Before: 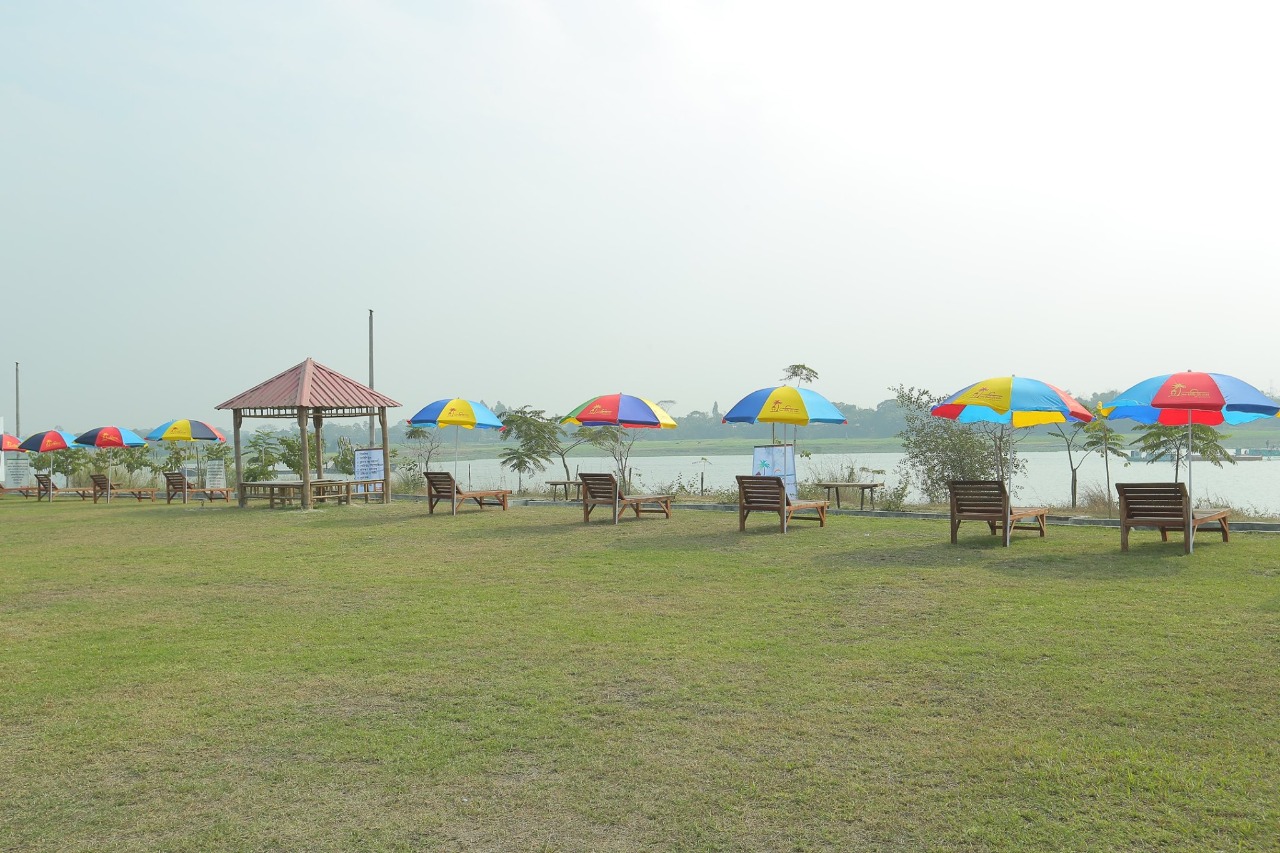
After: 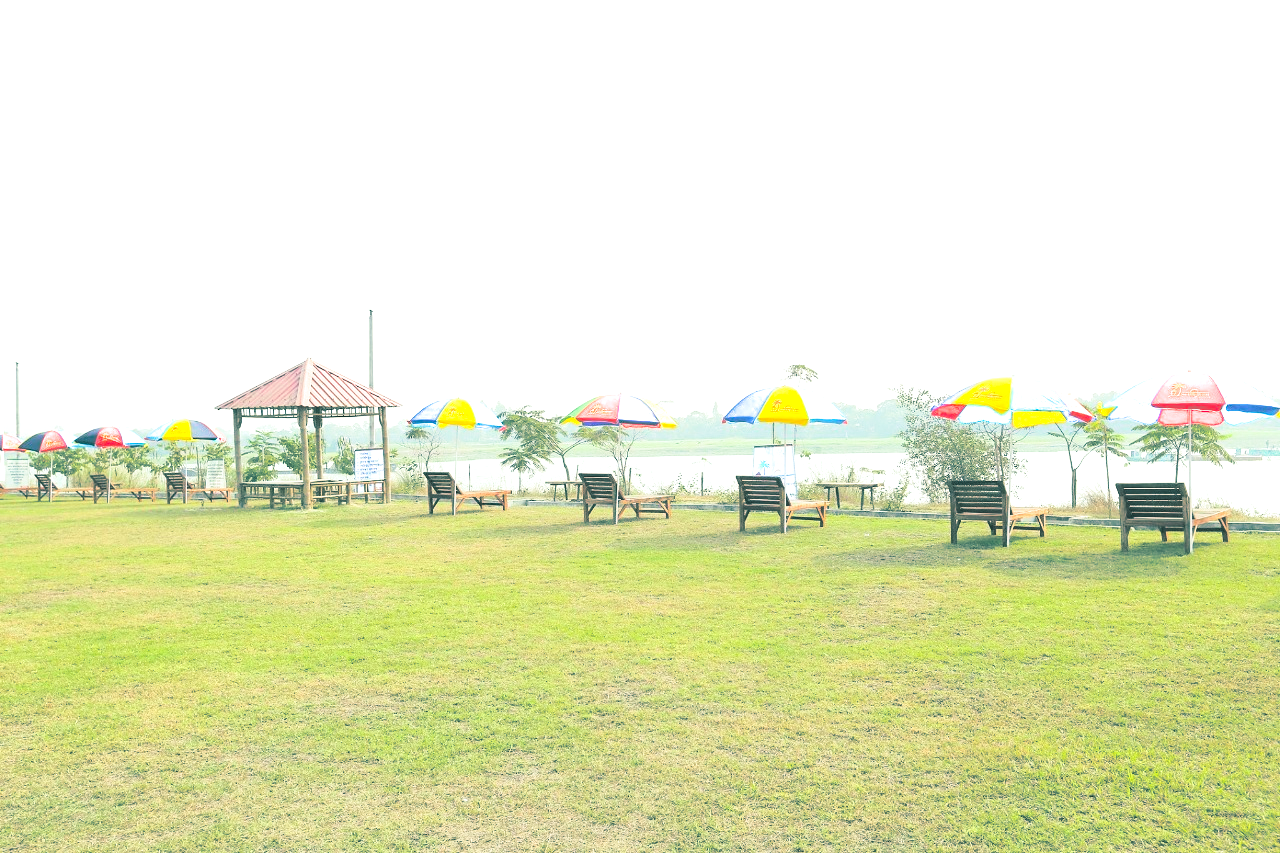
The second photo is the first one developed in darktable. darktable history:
split-toning: shadows › hue 186.43°, highlights › hue 49.29°, compress 30.29%
contrast brightness saturation: contrast 0.23, brightness 0.1, saturation 0.29
exposure: black level correction 0, exposure 1 EV, compensate highlight preservation false
